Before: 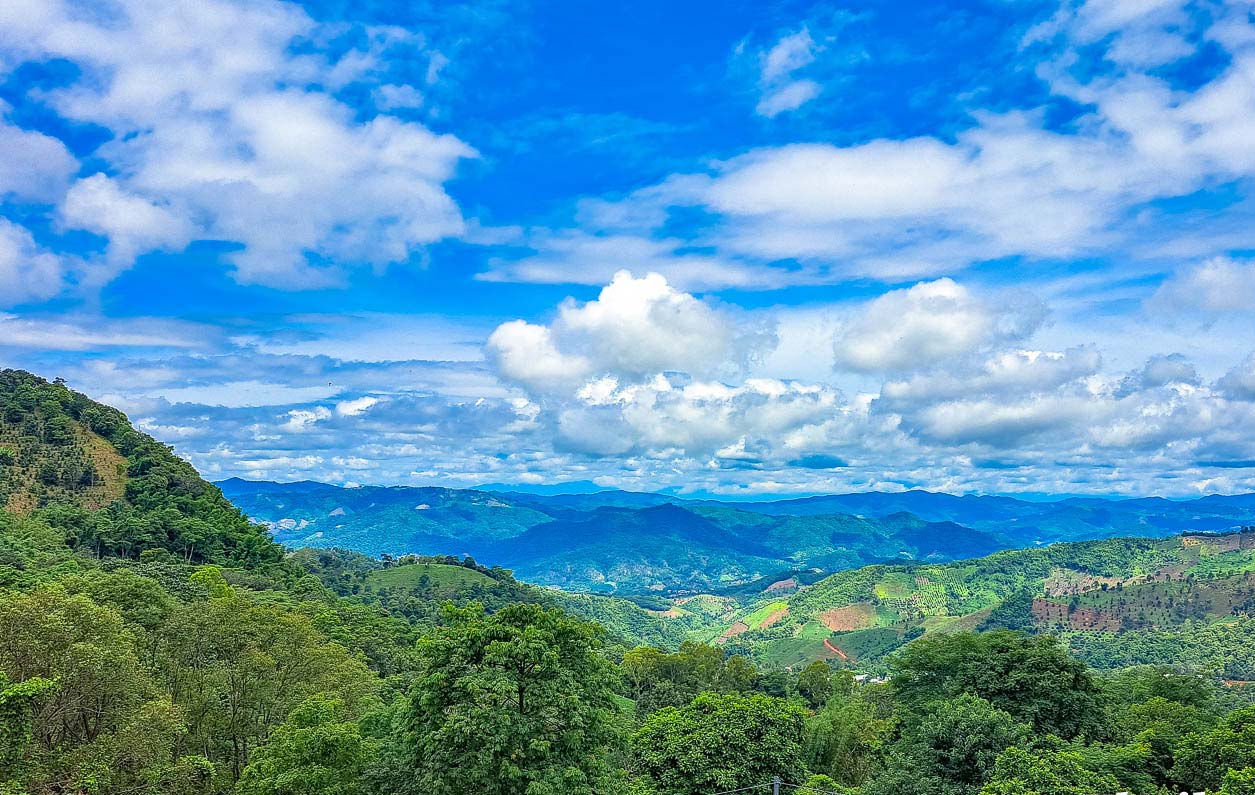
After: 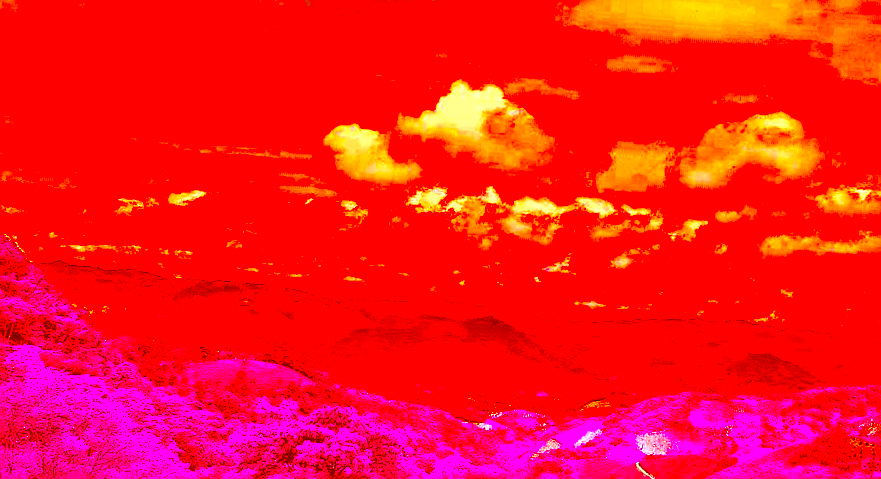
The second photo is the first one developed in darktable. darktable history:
crop and rotate: angle -3.93°, left 9.79%, top 21.225%, right 12.5%, bottom 12.082%
color correction: highlights a* -38.93, highlights b* -39.65, shadows a* -39.71, shadows b* -39.87, saturation -2.98
exposure: black level correction 0.001, exposure 0.499 EV, compensate highlight preservation false
contrast brightness saturation: contrast 0.102, brightness -0.267, saturation 0.14
color balance rgb: perceptual saturation grading › global saturation 31.051%, perceptual brilliance grading › global brilliance 10.897%
sharpen: amount 0.463
